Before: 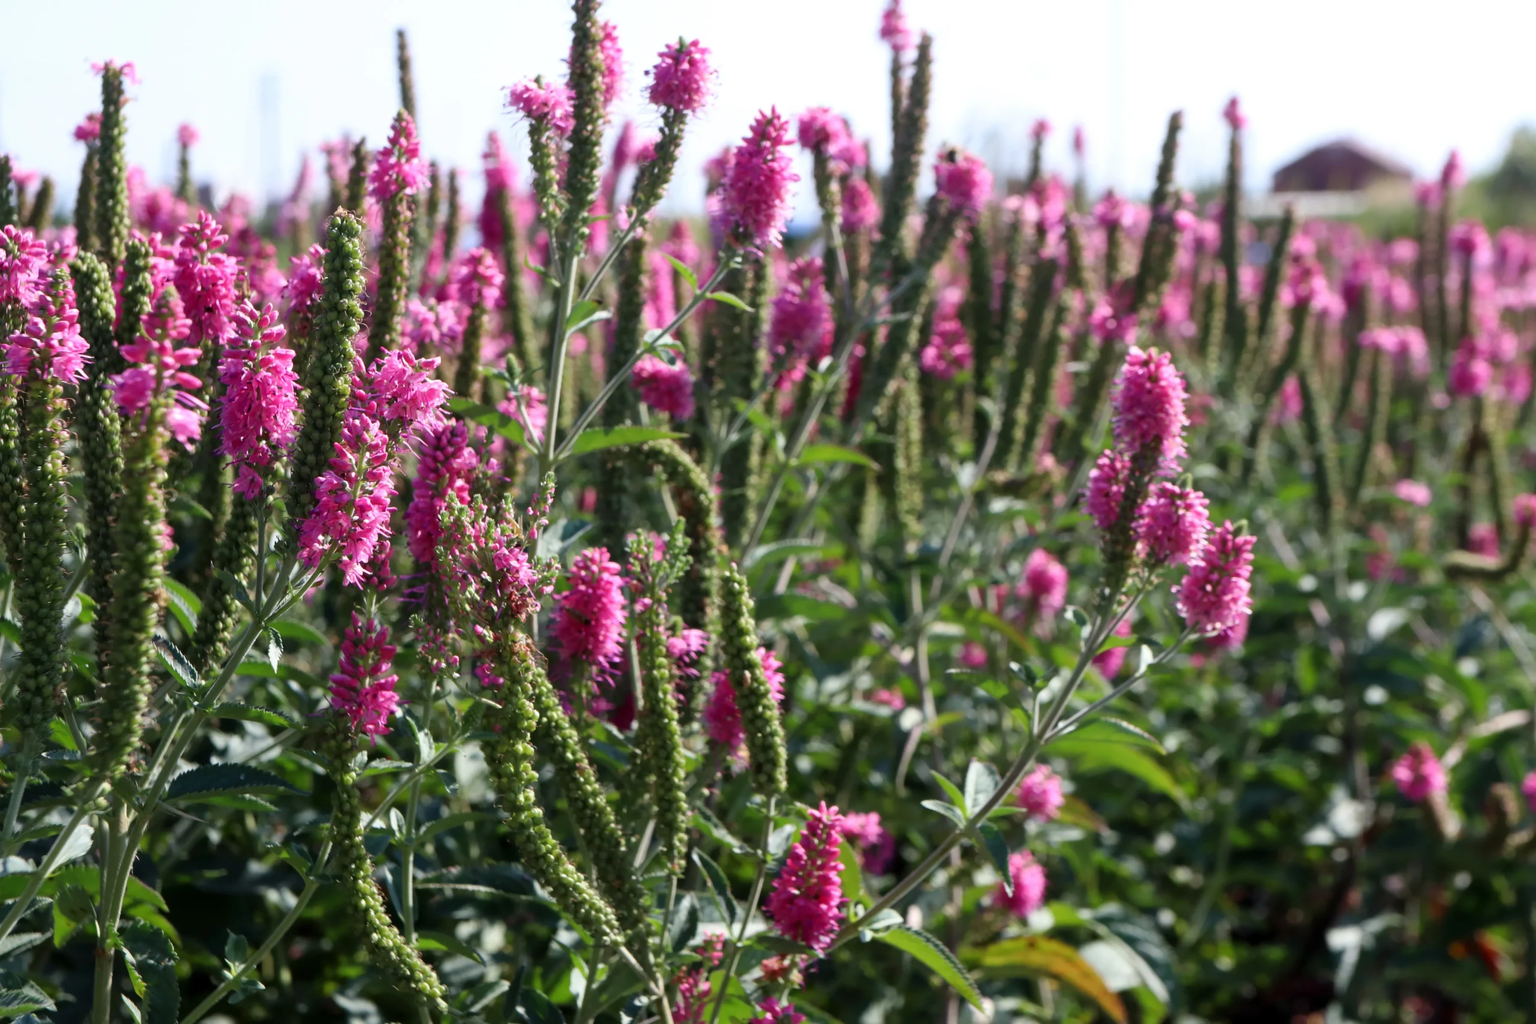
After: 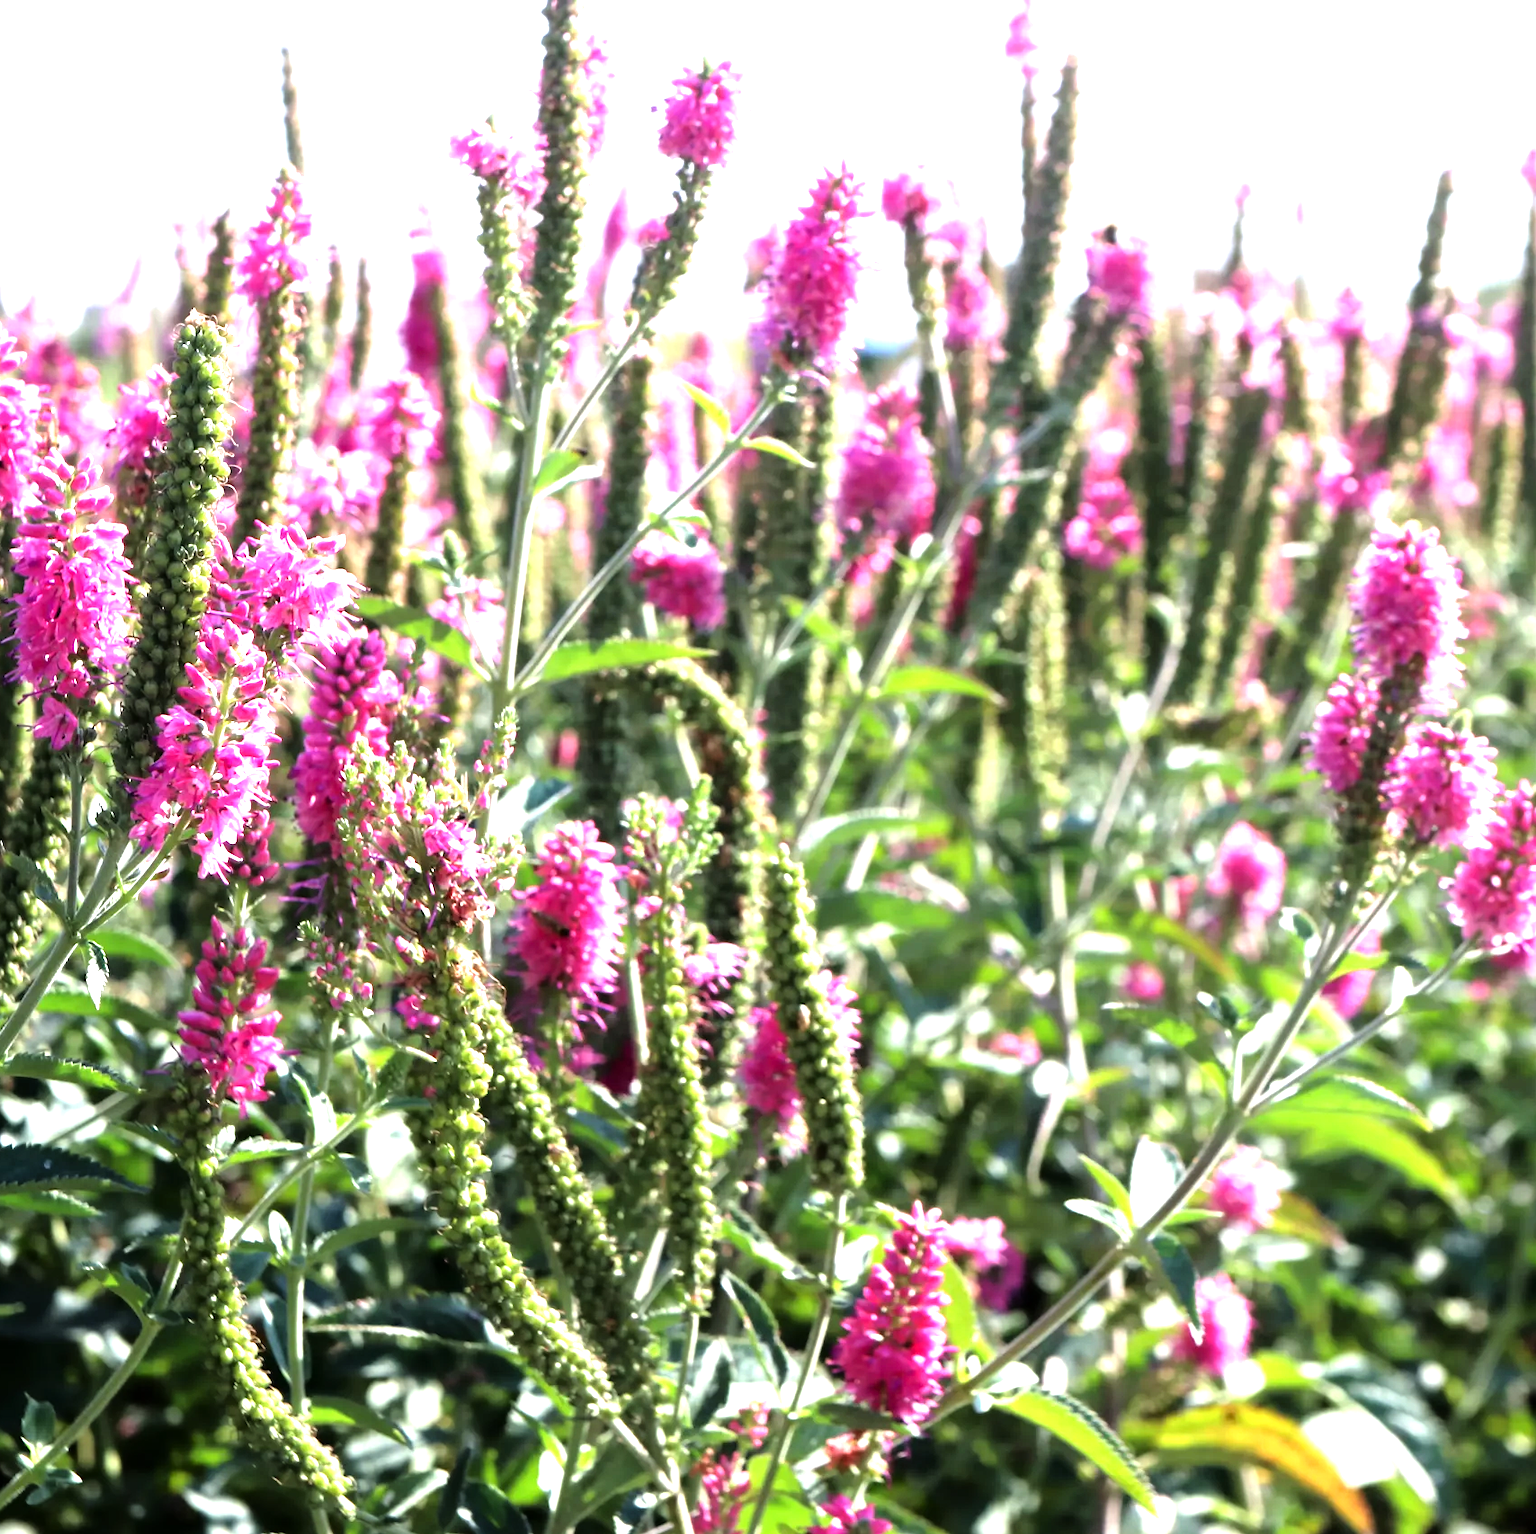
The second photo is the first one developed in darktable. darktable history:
exposure: exposure 0.739 EV, compensate highlight preservation false
tone equalizer: -8 EV -1.08 EV, -7 EV -0.99 EV, -6 EV -0.854 EV, -5 EV -0.587 EV, -3 EV 0.571 EV, -2 EV 0.851 EV, -1 EV 0.993 EV, +0 EV 1.07 EV
crop and rotate: left 13.716%, right 19.564%
